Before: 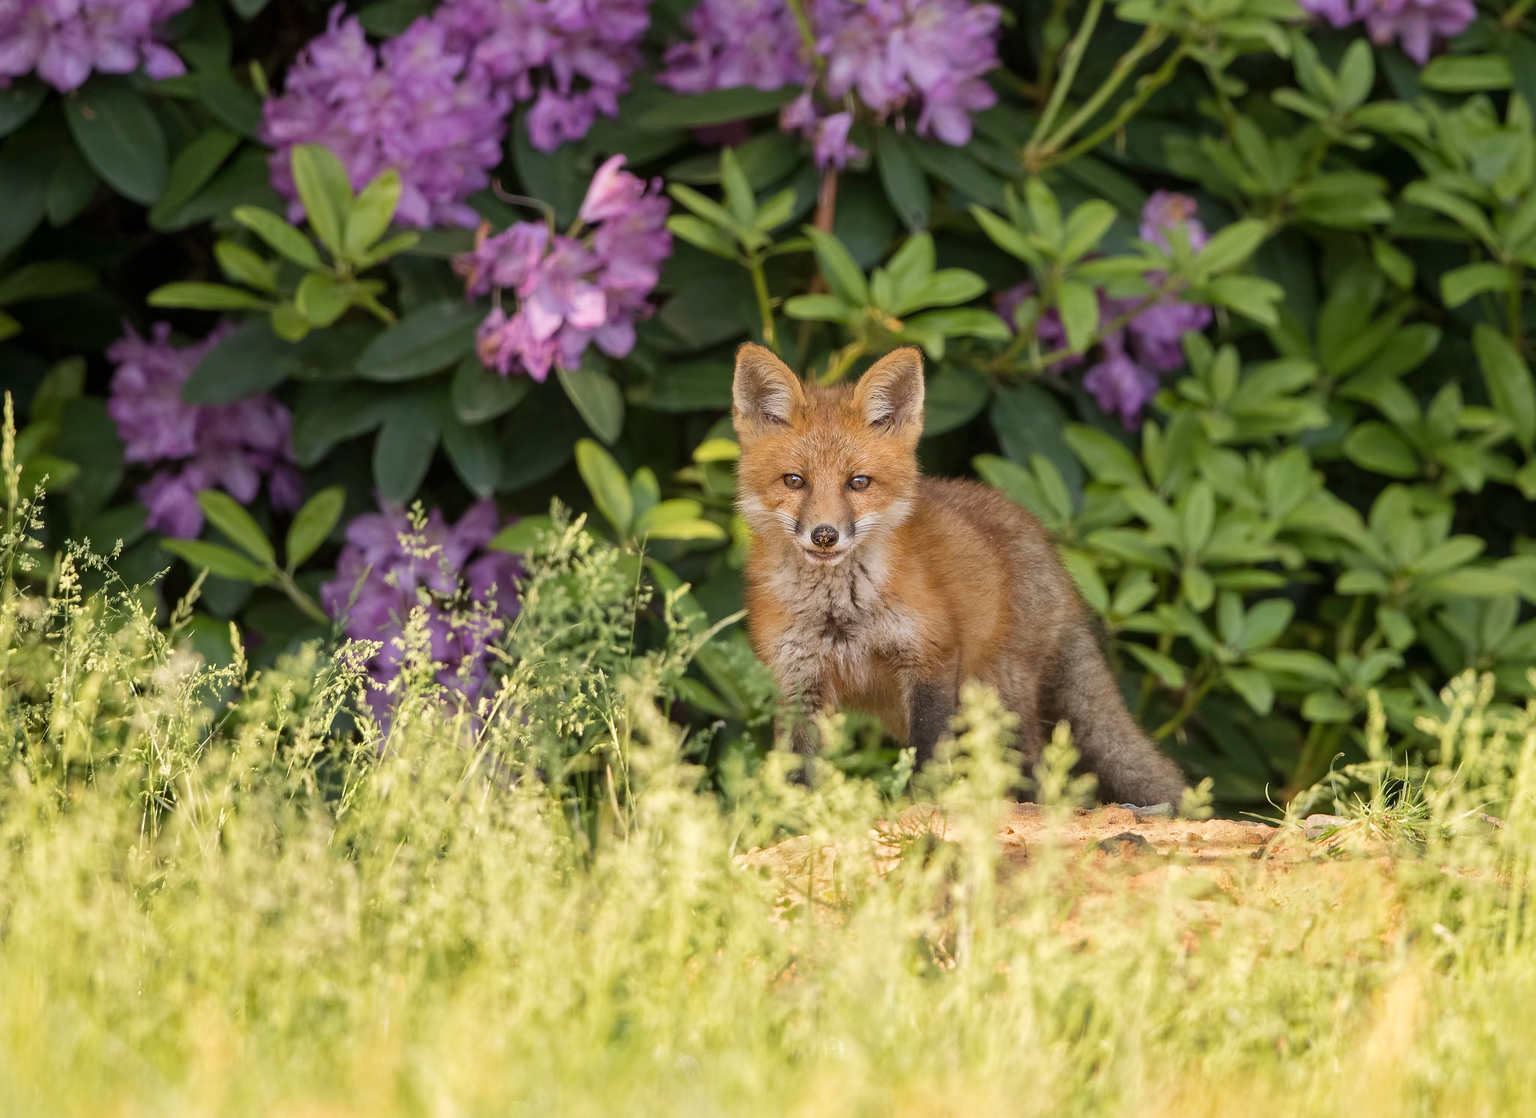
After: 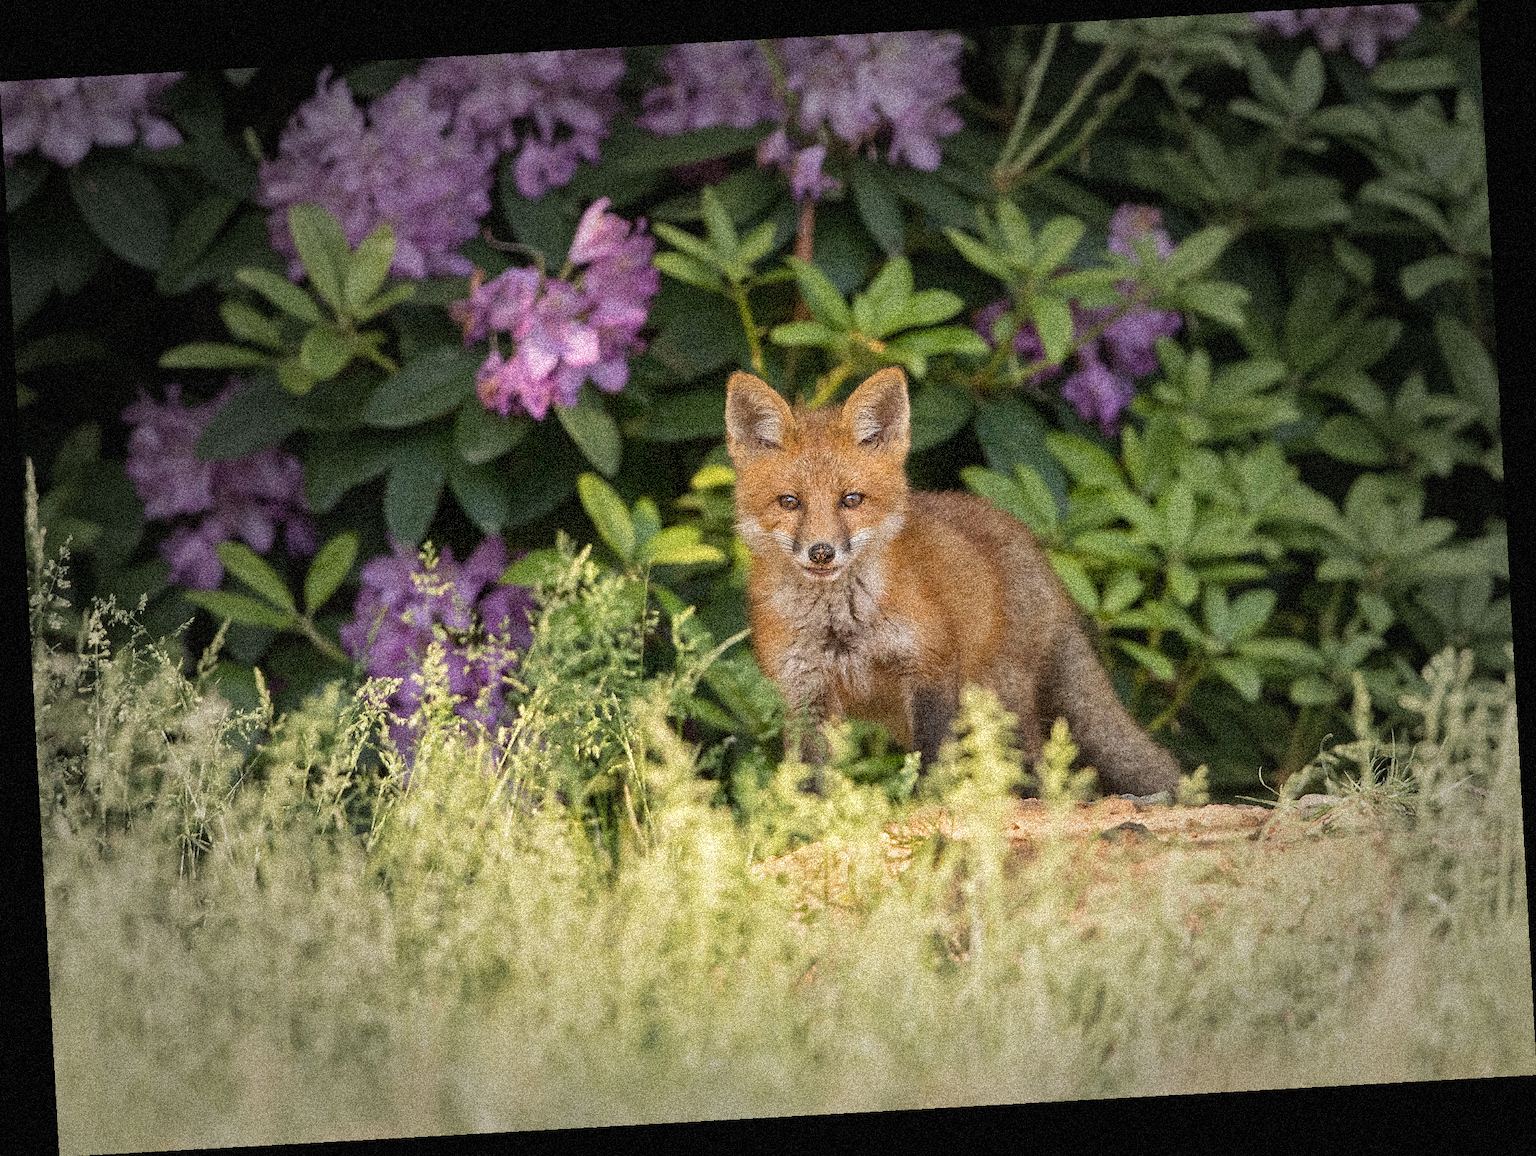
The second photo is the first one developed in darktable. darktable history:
rotate and perspective: rotation -3.18°, automatic cropping off
vignetting: fall-off start 48.41%, automatic ratio true, width/height ratio 1.29, unbound false
grain: coarseness 3.75 ISO, strength 100%, mid-tones bias 0%
